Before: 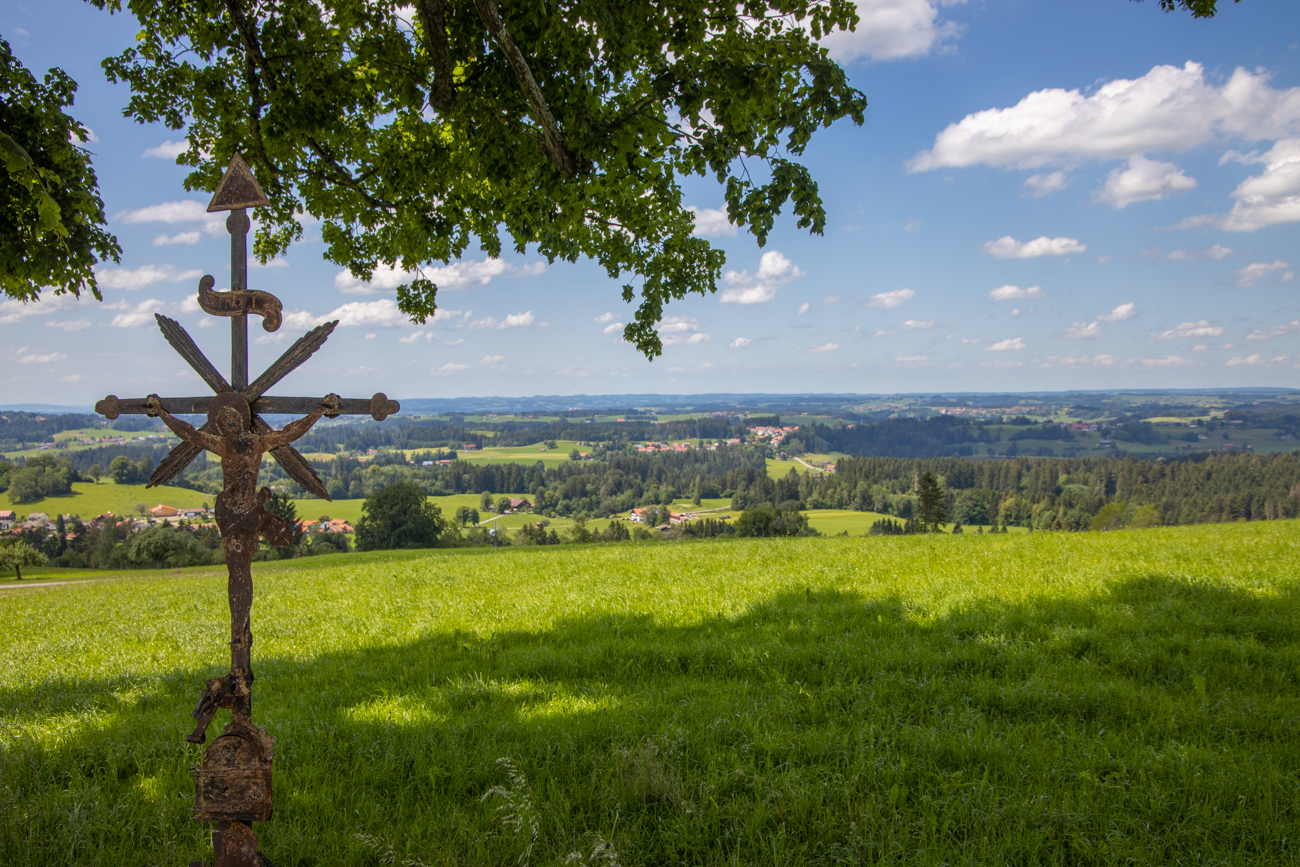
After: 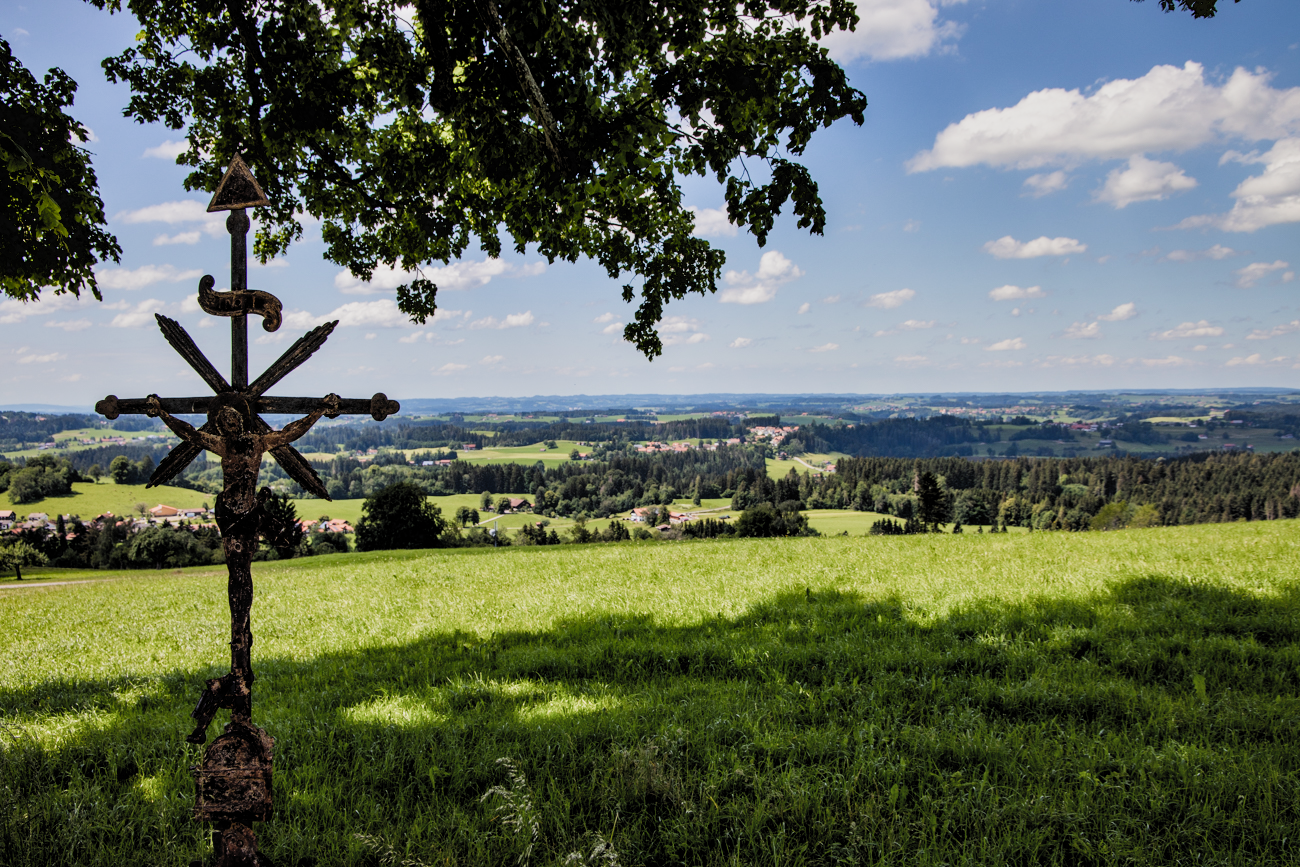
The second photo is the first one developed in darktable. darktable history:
contrast equalizer: y [[0.6 ×6], [0.55 ×6], [0 ×6], [0 ×6], [0 ×6]]
filmic rgb: black relative exposure -5.02 EV, white relative exposure 3.96 EV, hardness 2.9, contrast 1.197, color science v5 (2021), contrast in shadows safe, contrast in highlights safe
